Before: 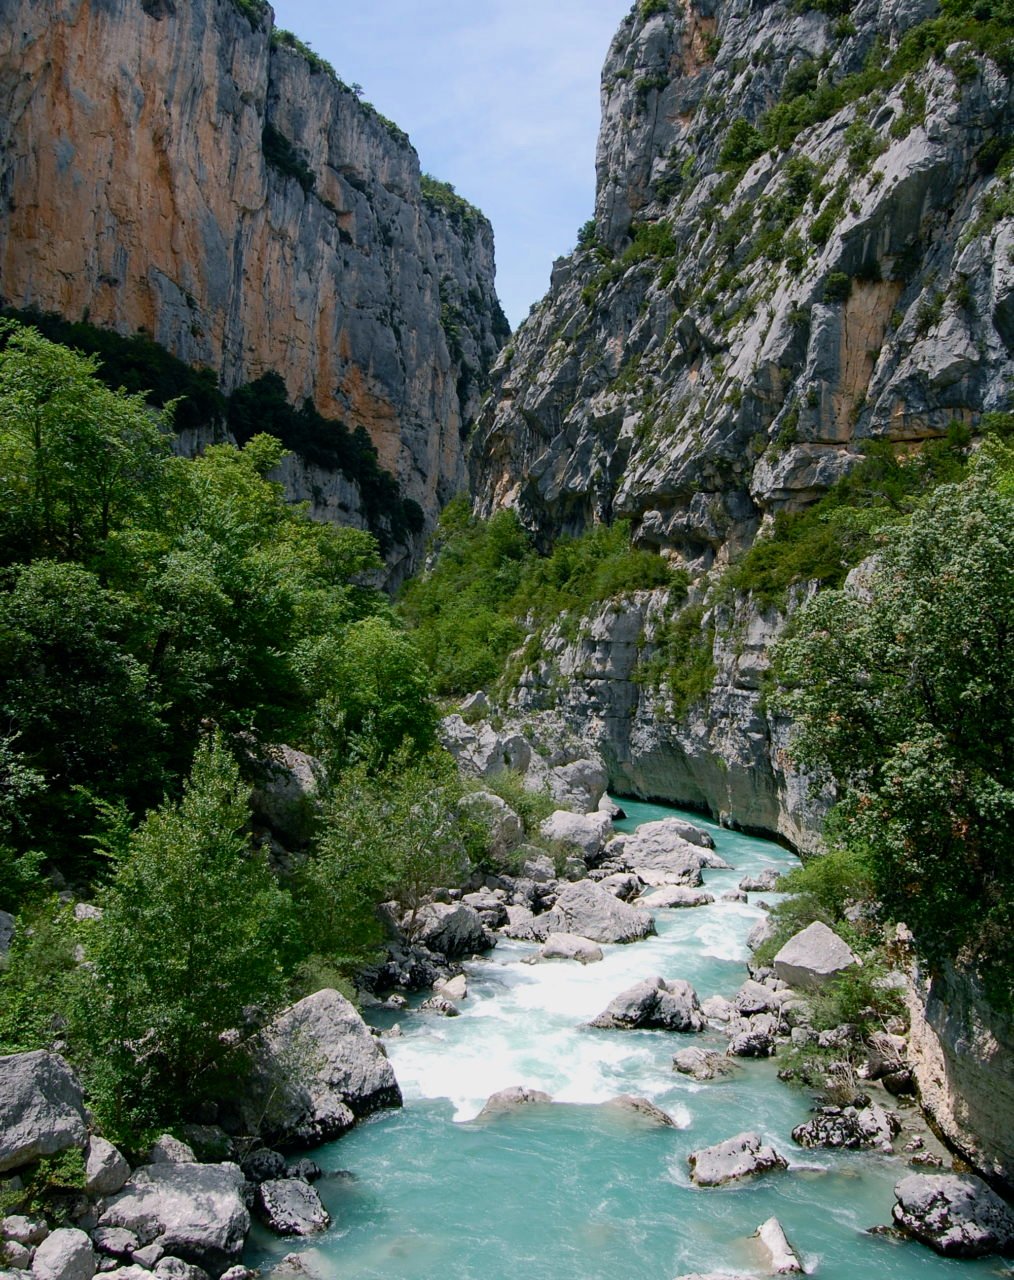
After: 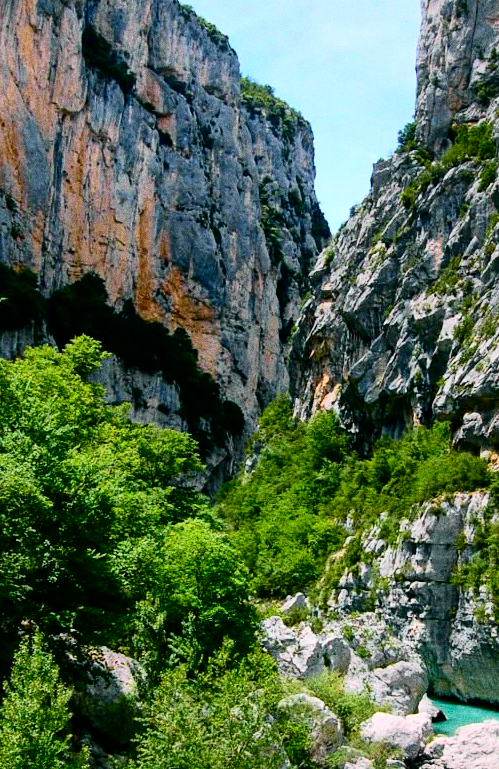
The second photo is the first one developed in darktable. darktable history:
contrast brightness saturation: contrast 0.04, saturation 0.16
color balance rgb: global vibrance 10%
crop: left 17.835%, top 7.675%, right 32.881%, bottom 32.213%
exposure: exposure 0.127 EV, compensate highlight preservation false
grain: coarseness 9.61 ISO, strength 35.62%
tone curve: curves: ch0 [(0, 0.014) (0.12, 0.096) (0.386, 0.49) (0.54, 0.684) (0.751, 0.855) (0.89, 0.943) (0.998, 0.989)]; ch1 [(0, 0) (0.133, 0.099) (0.437, 0.41) (0.5, 0.5) (0.517, 0.536) (0.548, 0.575) (0.582, 0.639) (0.627, 0.692) (0.836, 0.868) (1, 1)]; ch2 [(0, 0) (0.374, 0.341) (0.456, 0.443) (0.478, 0.49) (0.501, 0.5) (0.528, 0.538) (0.55, 0.6) (0.572, 0.633) (0.702, 0.775) (1, 1)], color space Lab, independent channels, preserve colors none
local contrast: mode bilateral grid, contrast 25, coarseness 60, detail 151%, midtone range 0.2
